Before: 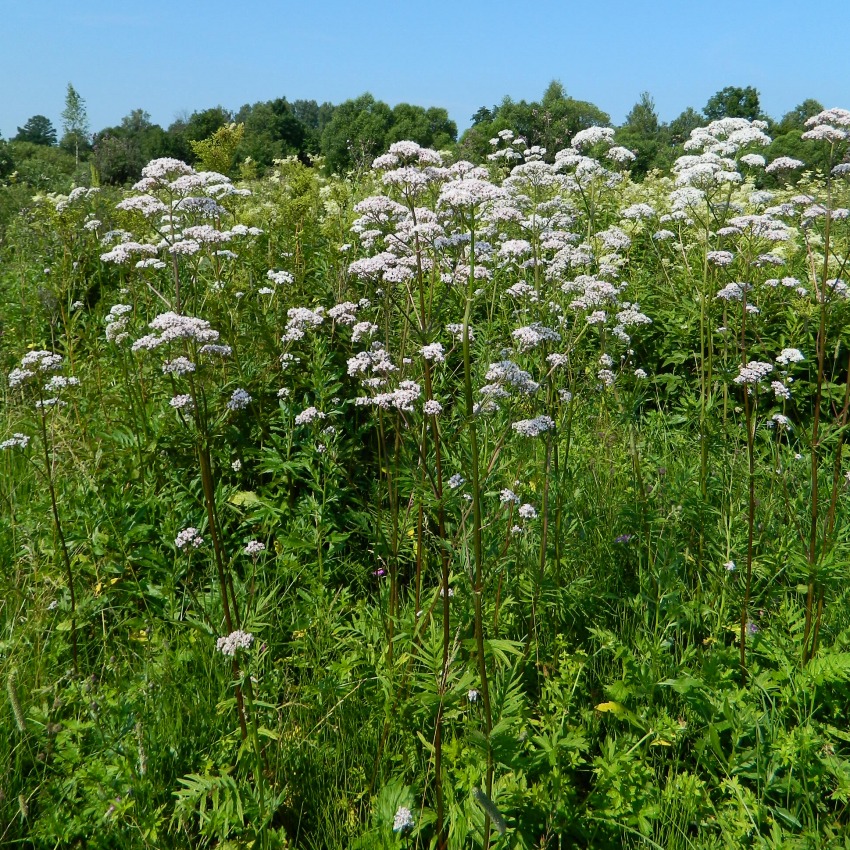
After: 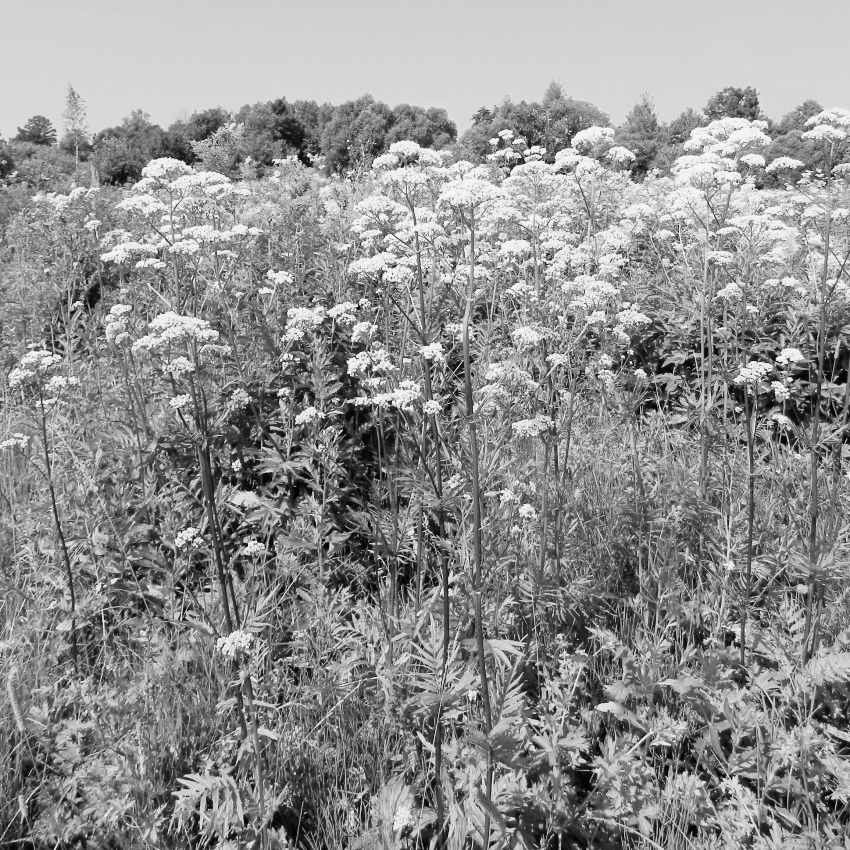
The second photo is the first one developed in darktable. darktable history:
filmic rgb: black relative exposure -7.65 EV, white relative exposure 4.56 EV, hardness 3.61
exposure: black level correction 0, exposure 1.45 EV, compensate exposure bias true, compensate highlight preservation false
monochrome: on, module defaults
